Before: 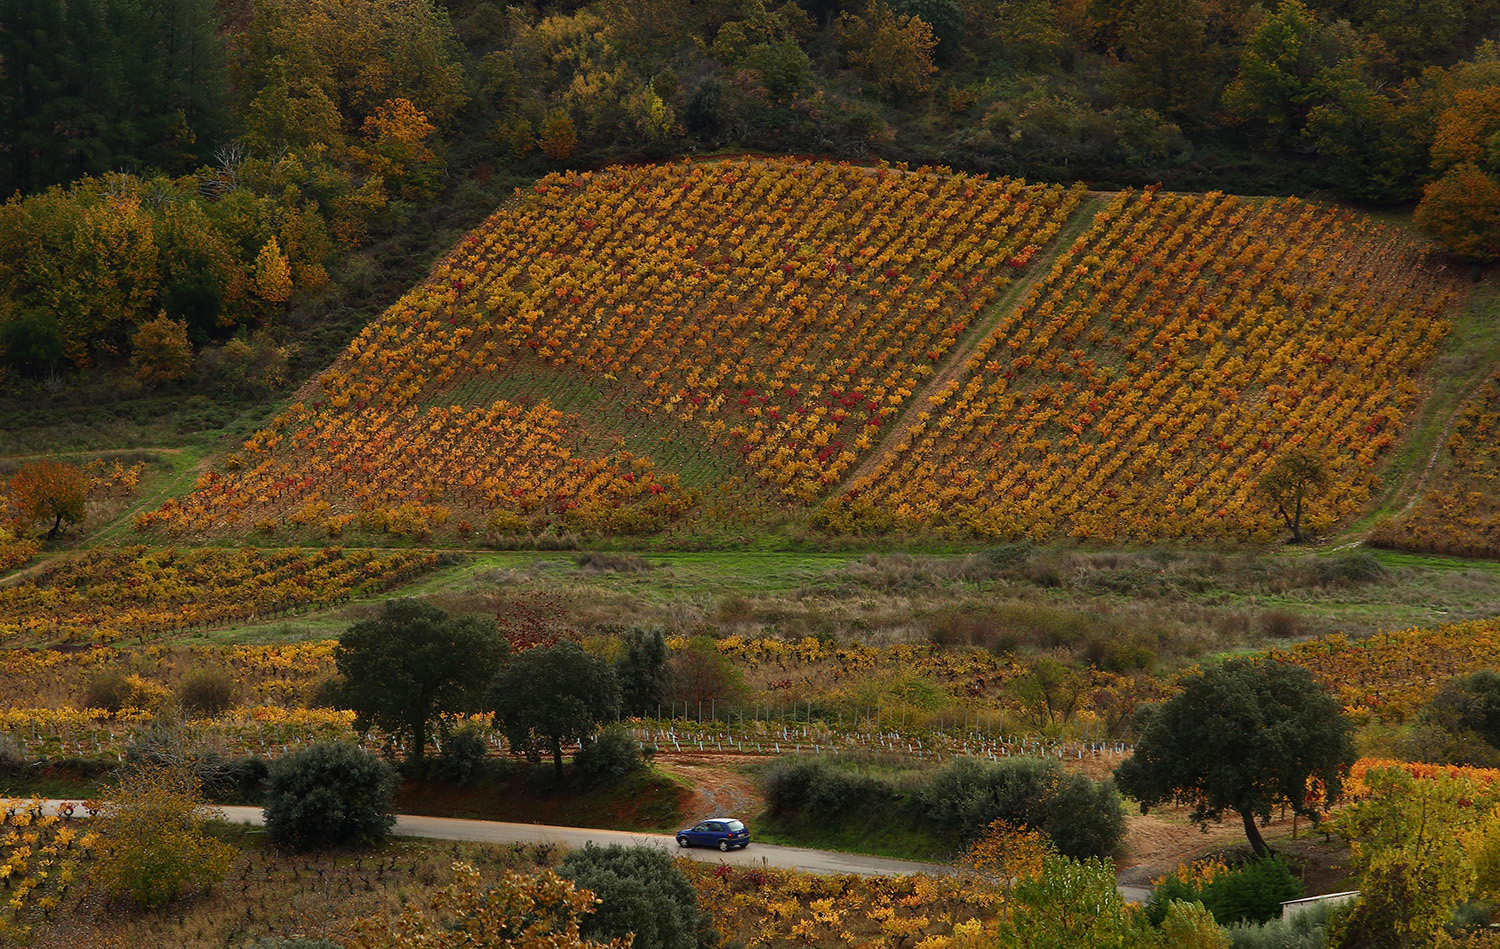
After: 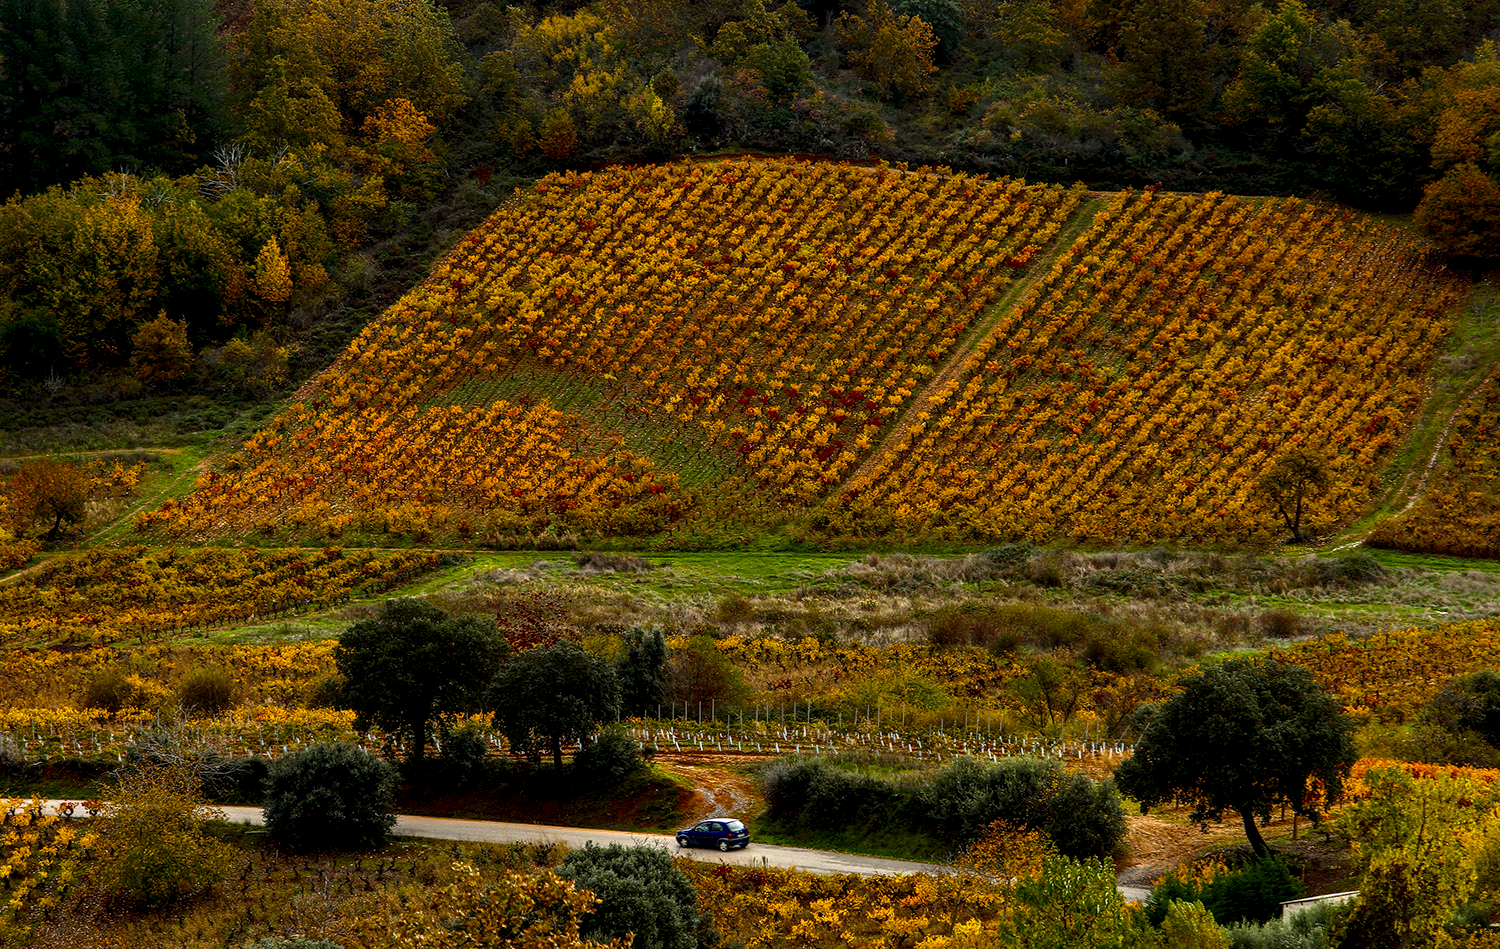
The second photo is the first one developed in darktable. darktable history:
local contrast: highlights 16%, detail 186%
exposure: exposure -0.111 EV, compensate exposure bias true, compensate highlight preservation false
color balance rgb: perceptual saturation grading › global saturation 29.566%, global vibrance 7.225%, saturation formula JzAzBz (2021)
tone equalizer: -8 EV -0.442 EV, -7 EV -0.386 EV, -6 EV -0.336 EV, -5 EV -0.189 EV, -3 EV 0.222 EV, -2 EV 0.329 EV, -1 EV 0.399 EV, +0 EV 0.42 EV, smoothing diameter 24.89%, edges refinement/feathering 6.15, preserve details guided filter
